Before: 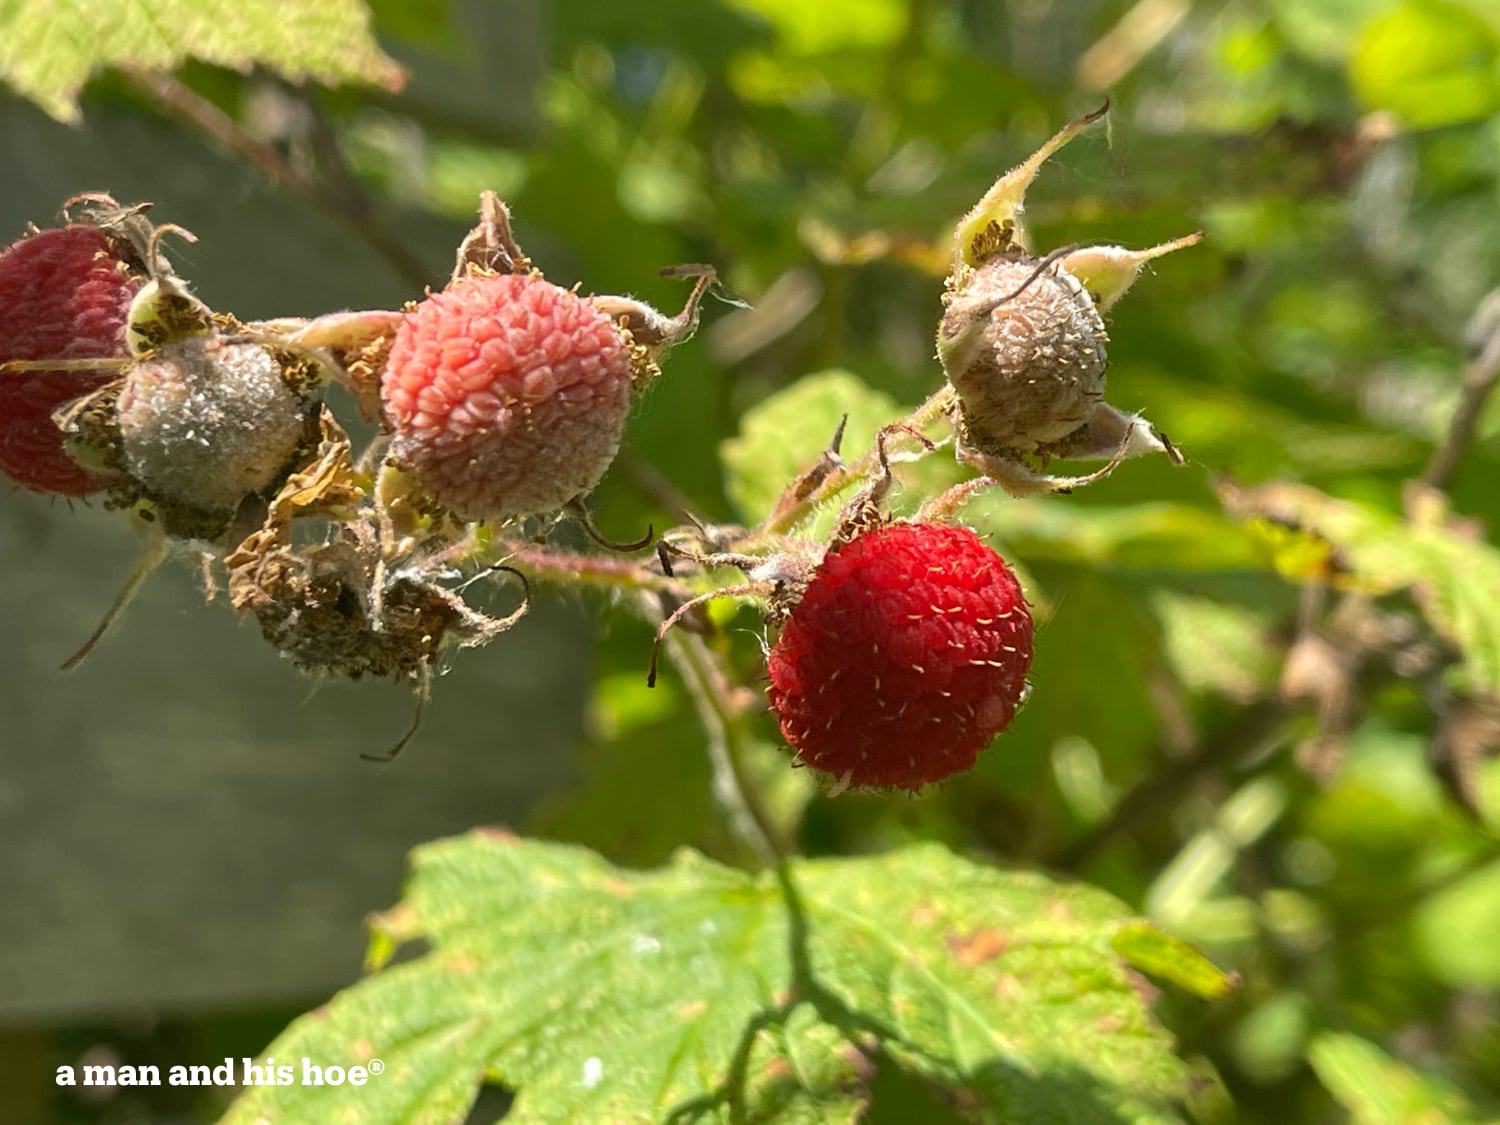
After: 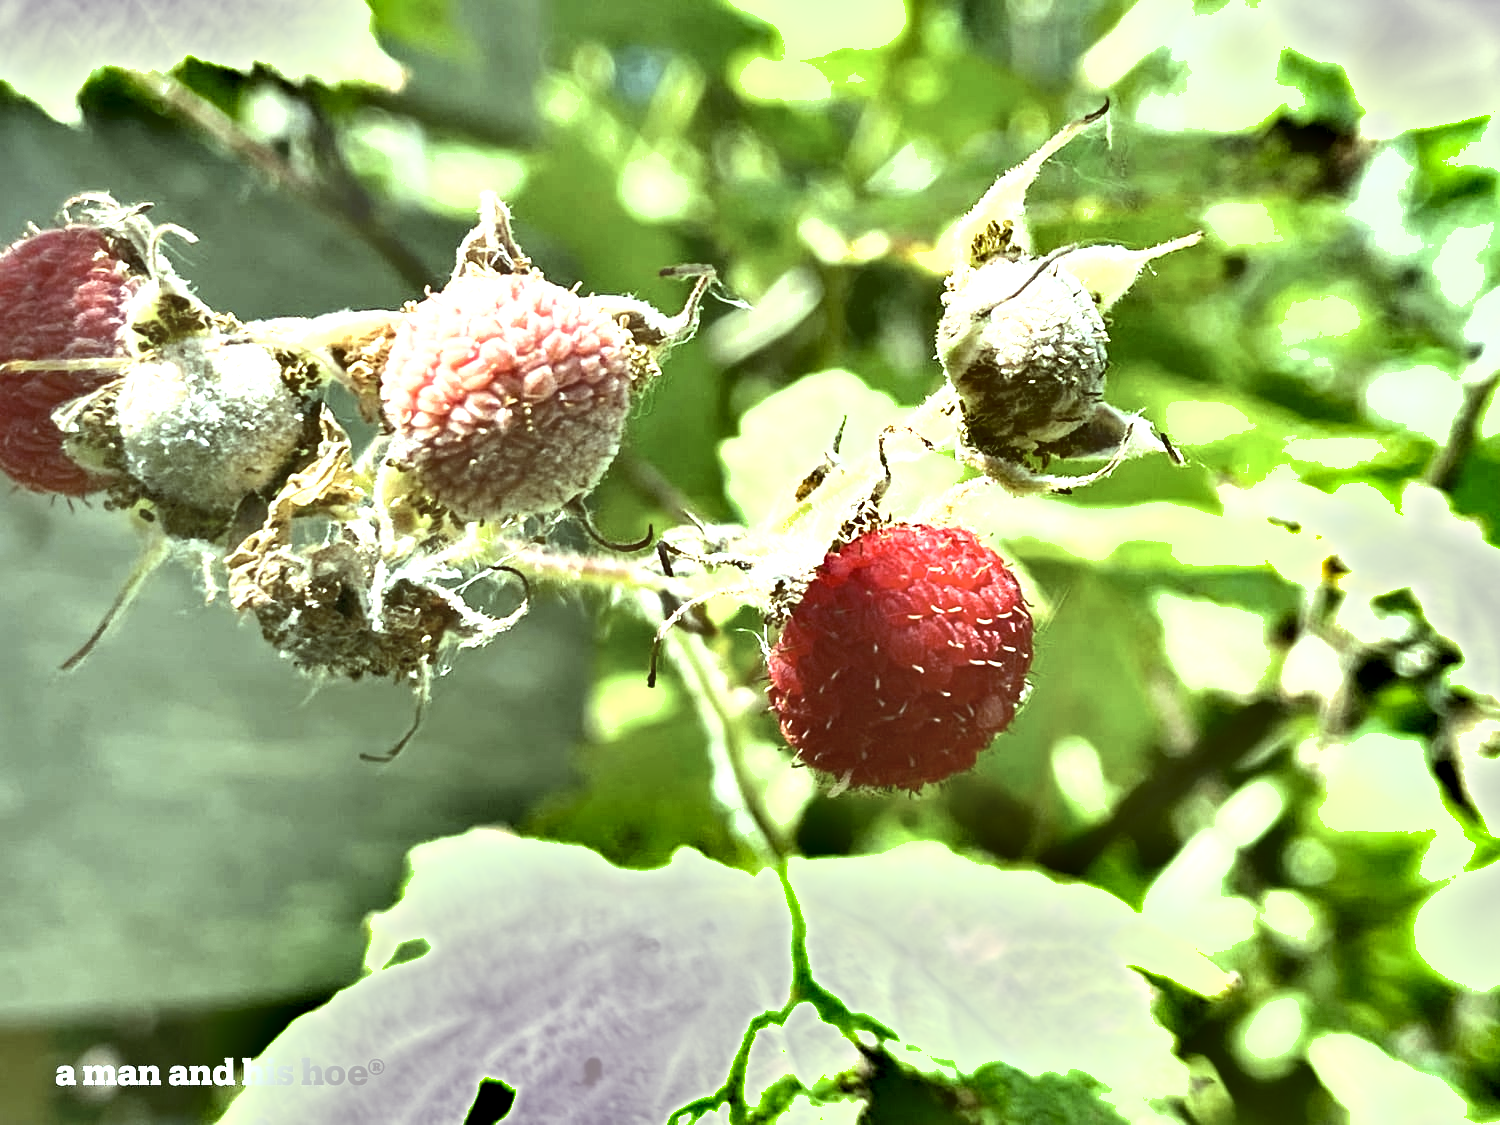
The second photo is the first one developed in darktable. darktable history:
shadows and highlights: soften with gaussian
contrast brightness saturation: contrast 0.1, saturation -0.36
color balance: mode lift, gamma, gain (sRGB), lift [0.997, 0.979, 1.021, 1.011], gamma [1, 1.084, 0.916, 0.998], gain [1, 0.87, 1.13, 1.101], contrast 4.55%, contrast fulcrum 38.24%, output saturation 104.09%
exposure: black level correction 0.001, exposure 1.84 EV, compensate highlight preservation false
